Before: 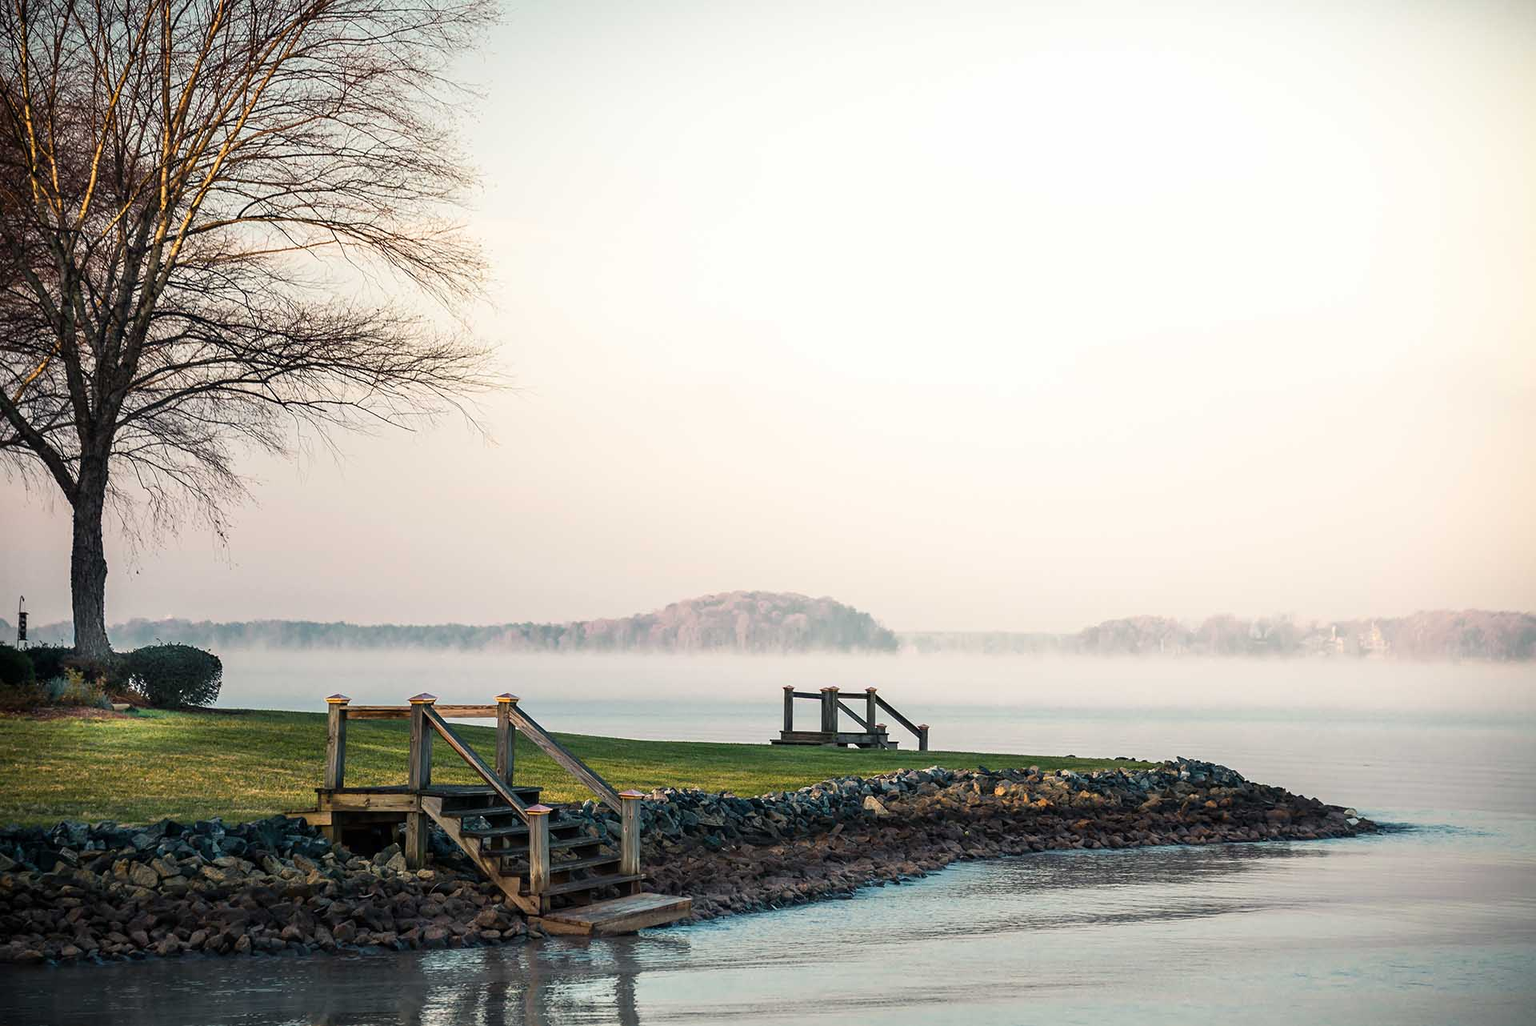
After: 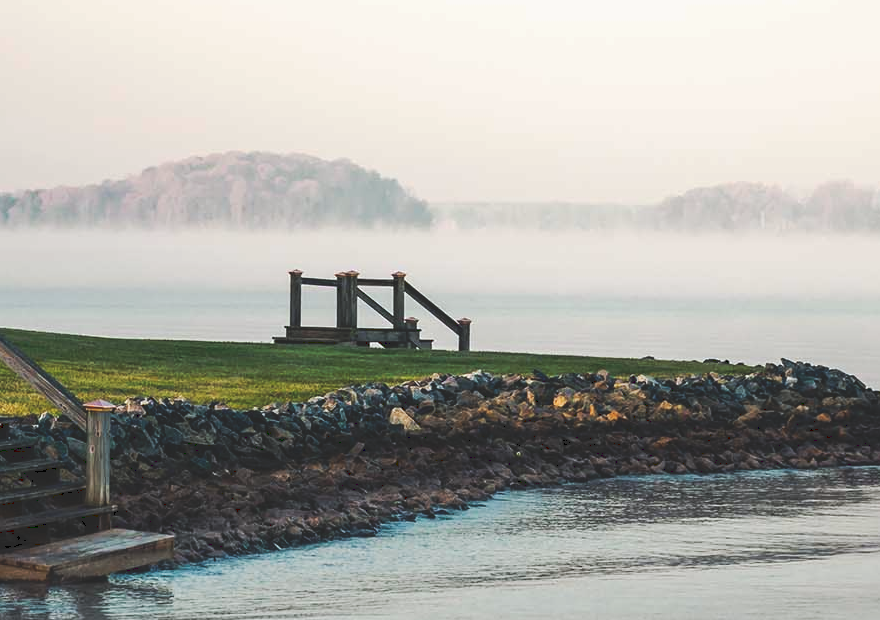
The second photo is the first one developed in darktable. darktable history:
tone curve: curves: ch0 [(0, 0) (0.003, 0.156) (0.011, 0.156) (0.025, 0.157) (0.044, 0.164) (0.069, 0.172) (0.1, 0.181) (0.136, 0.191) (0.177, 0.214) (0.224, 0.245) (0.277, 0.285) (0.335, 0.333) (0.399, 0.387) (0.468, 0.471) (0.543, 0.556) (0.623, 0.648) (0.709, 0.734) (0.801, 0.809) (0.898, 0.891) (1, 1)], preserve colors none
crop: left 35.976%, top 45.819%, right 18.162%, bottom 5.807%
white balance: red 0.986, blue 1.01
